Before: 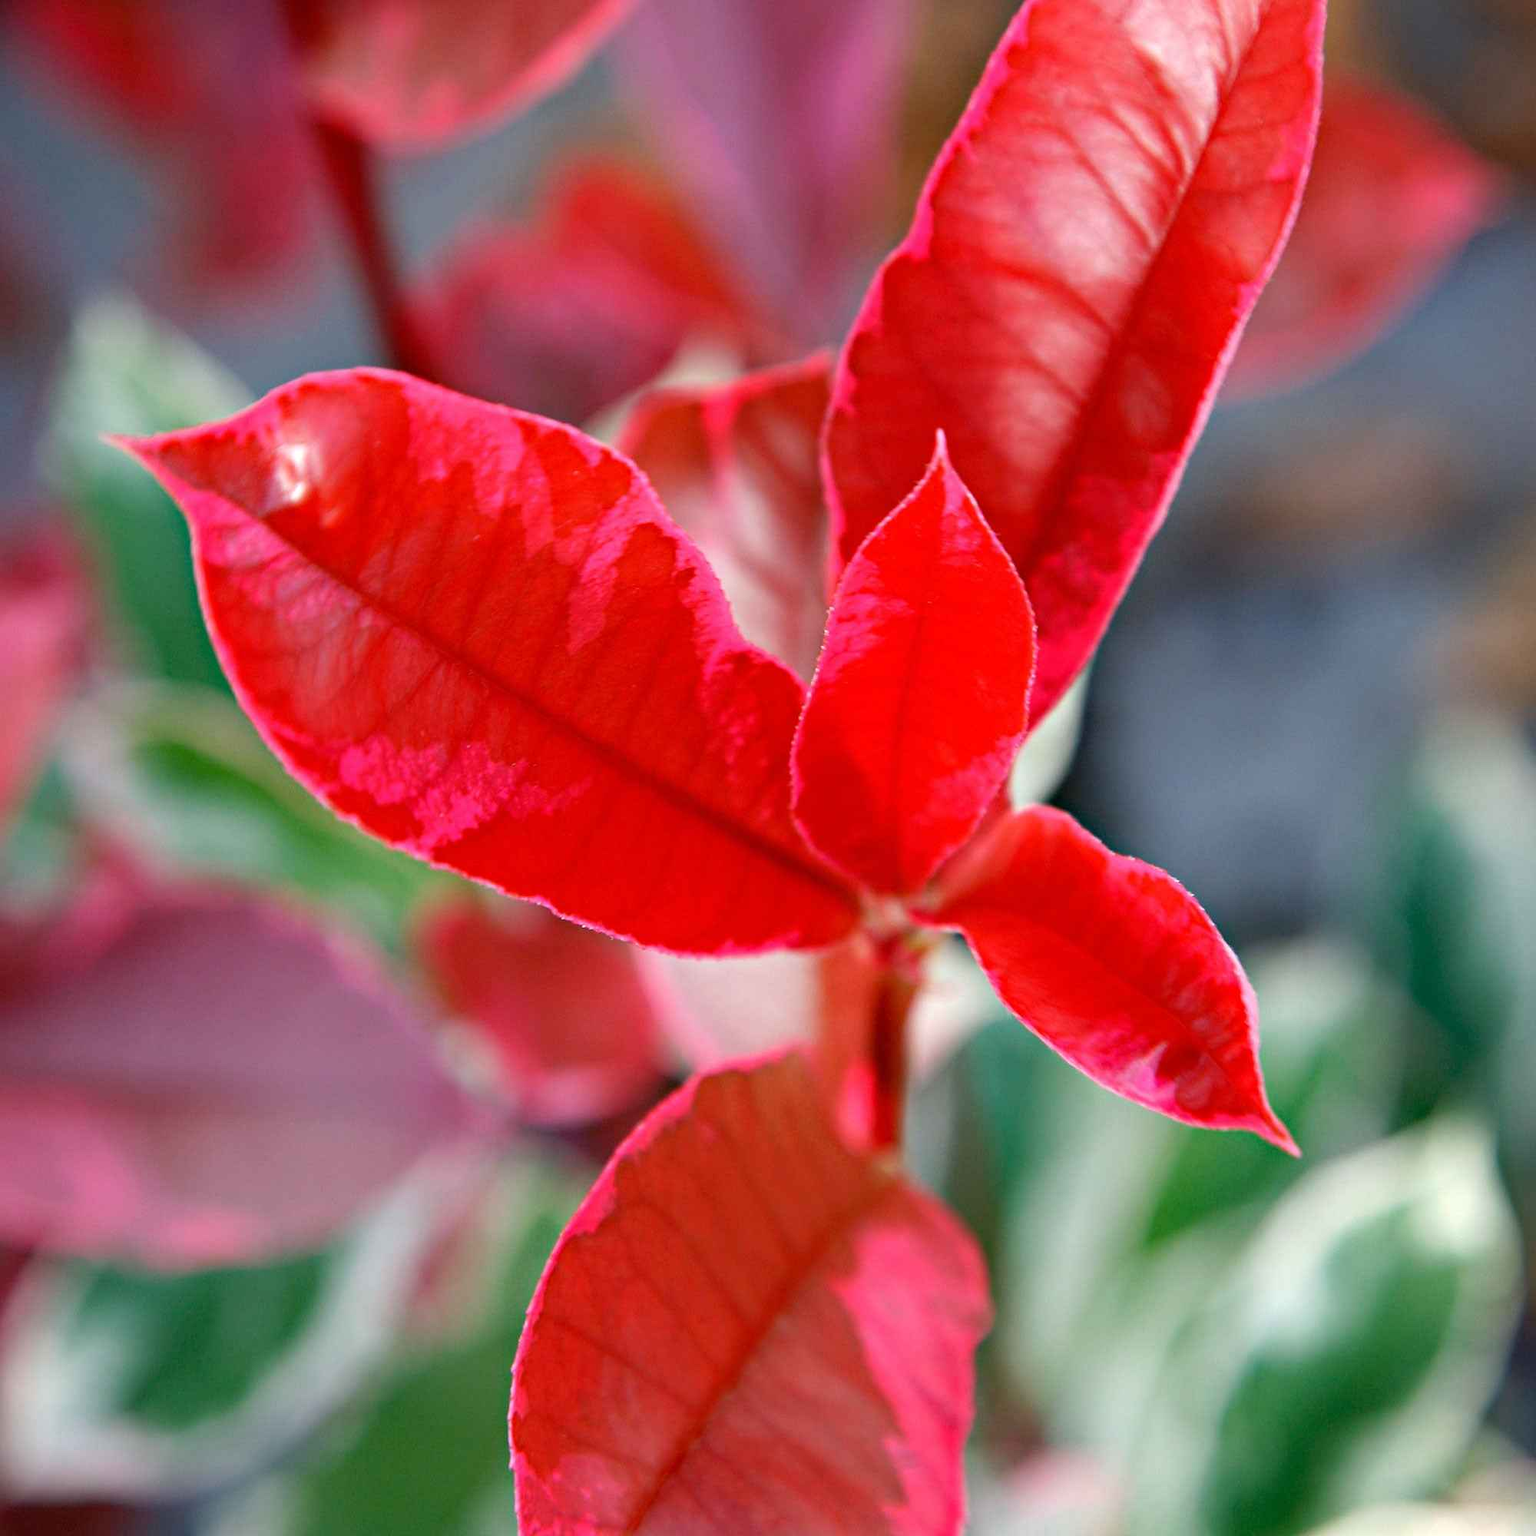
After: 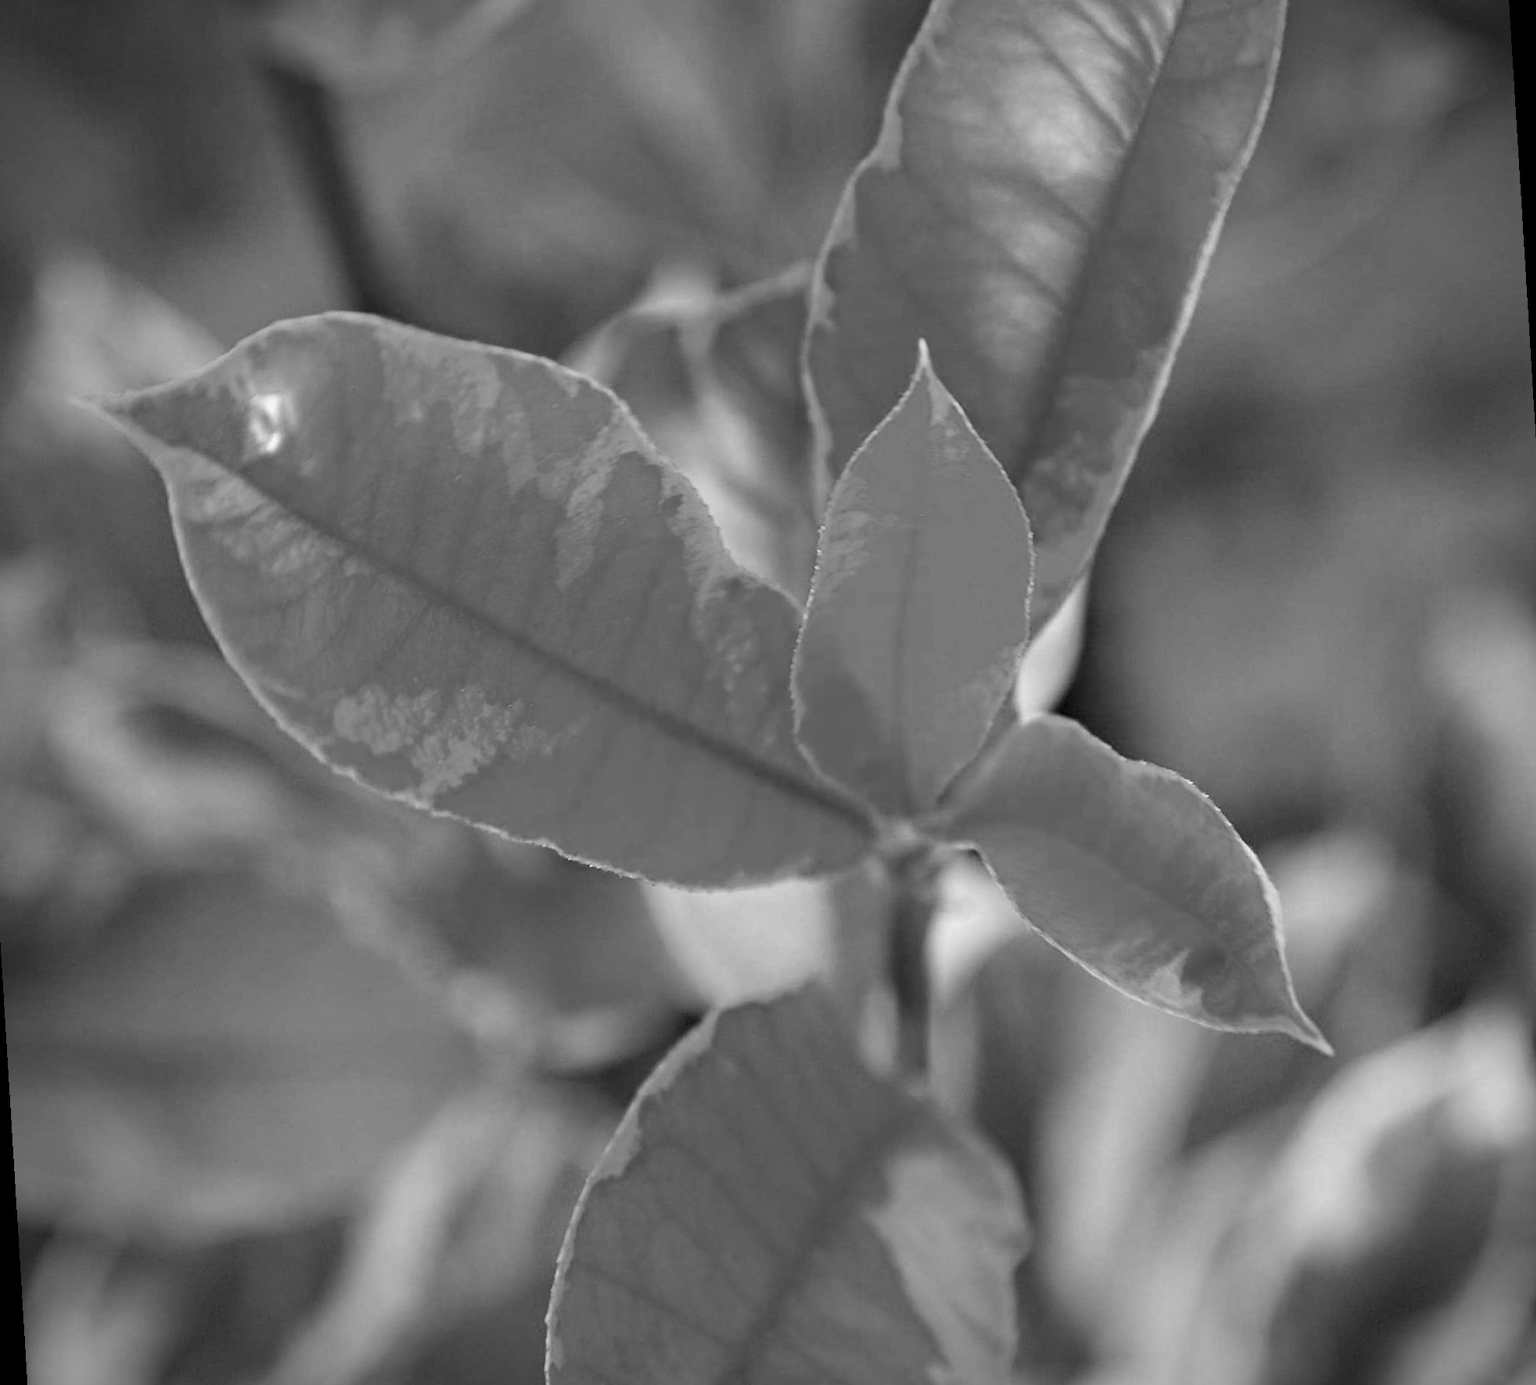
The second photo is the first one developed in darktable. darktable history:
color calibration: output gray [0.21, 0.42, 0.37, 0], gray › normalize channels true, illuminant same as pipeline (D50), adaptation XYZ, x 0.346, y 0.359, gamut compression 0
rotate and perspective: rotation -3.52°, crop left 0.036, crop right 0.964, crop top 0.081, crop bottom 0.919
vignetting: on, module defaults
